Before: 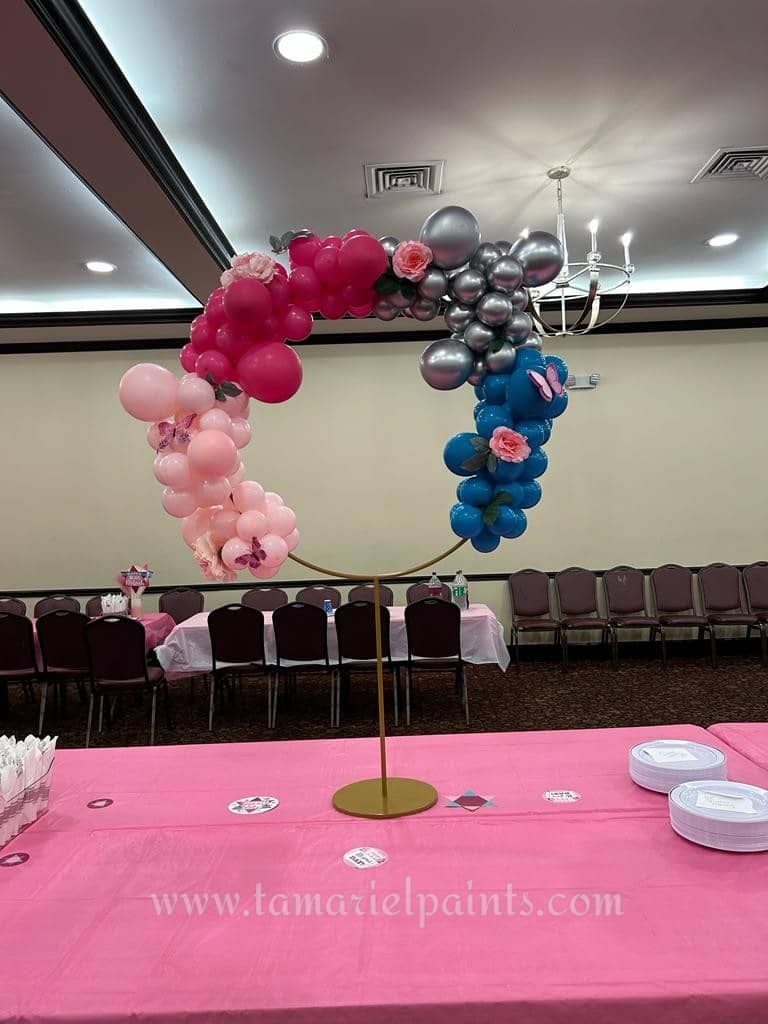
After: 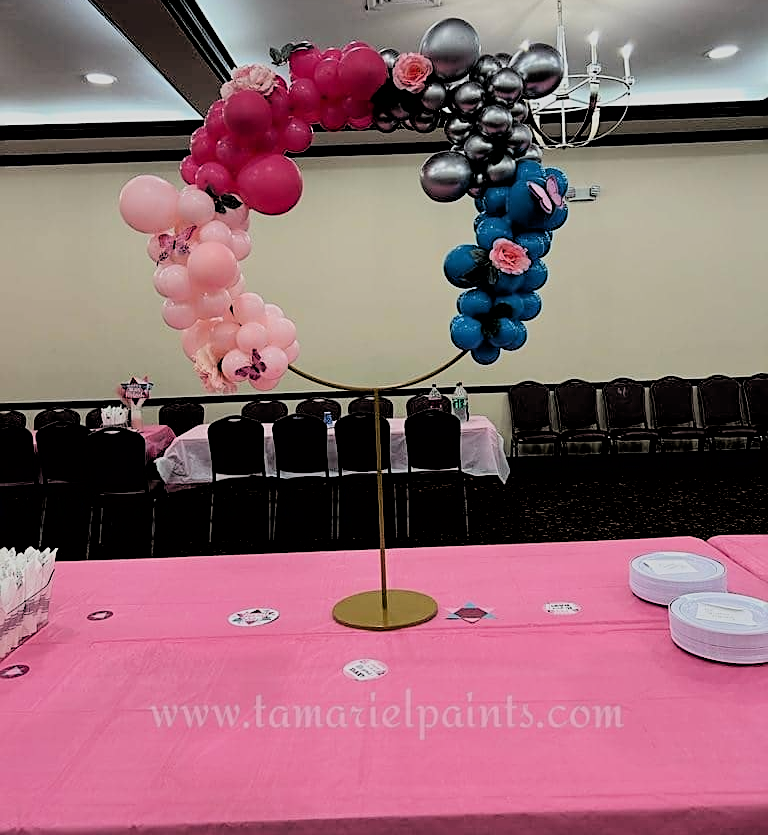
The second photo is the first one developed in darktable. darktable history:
crop and rotate: top 18.395%
filmic rgb: black relative exposure -2.73 EV, white relative exposure 4.56 EV, hardness 1.72, contrast 1.263, color science v6 (2022)
sharpen: on, module defaults
